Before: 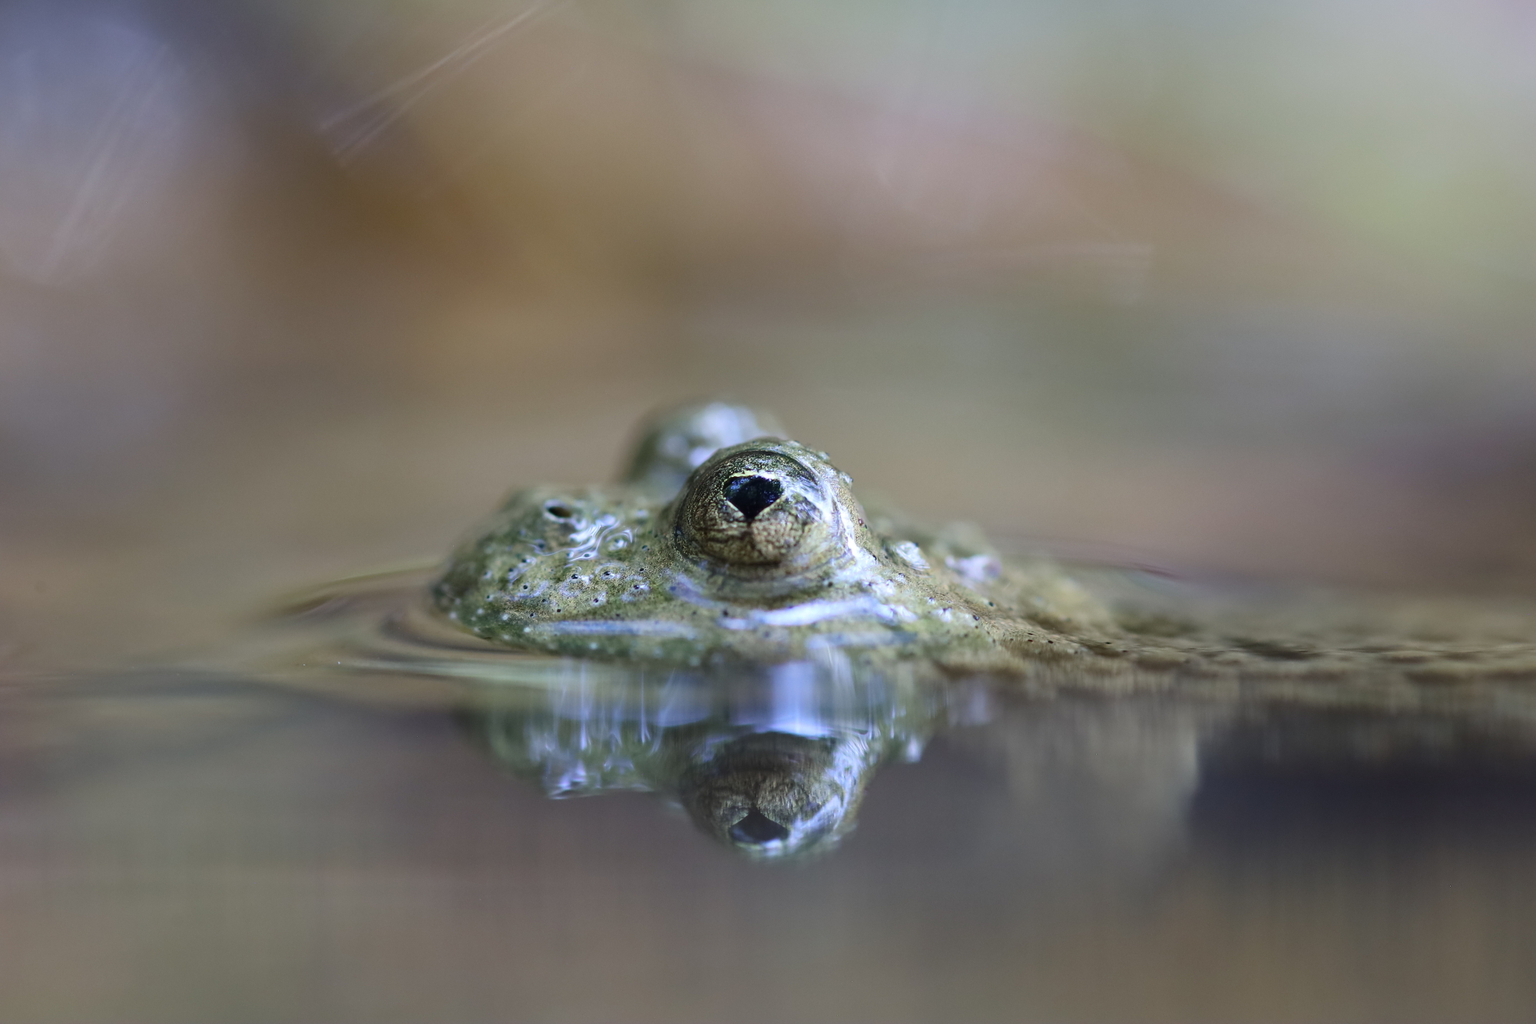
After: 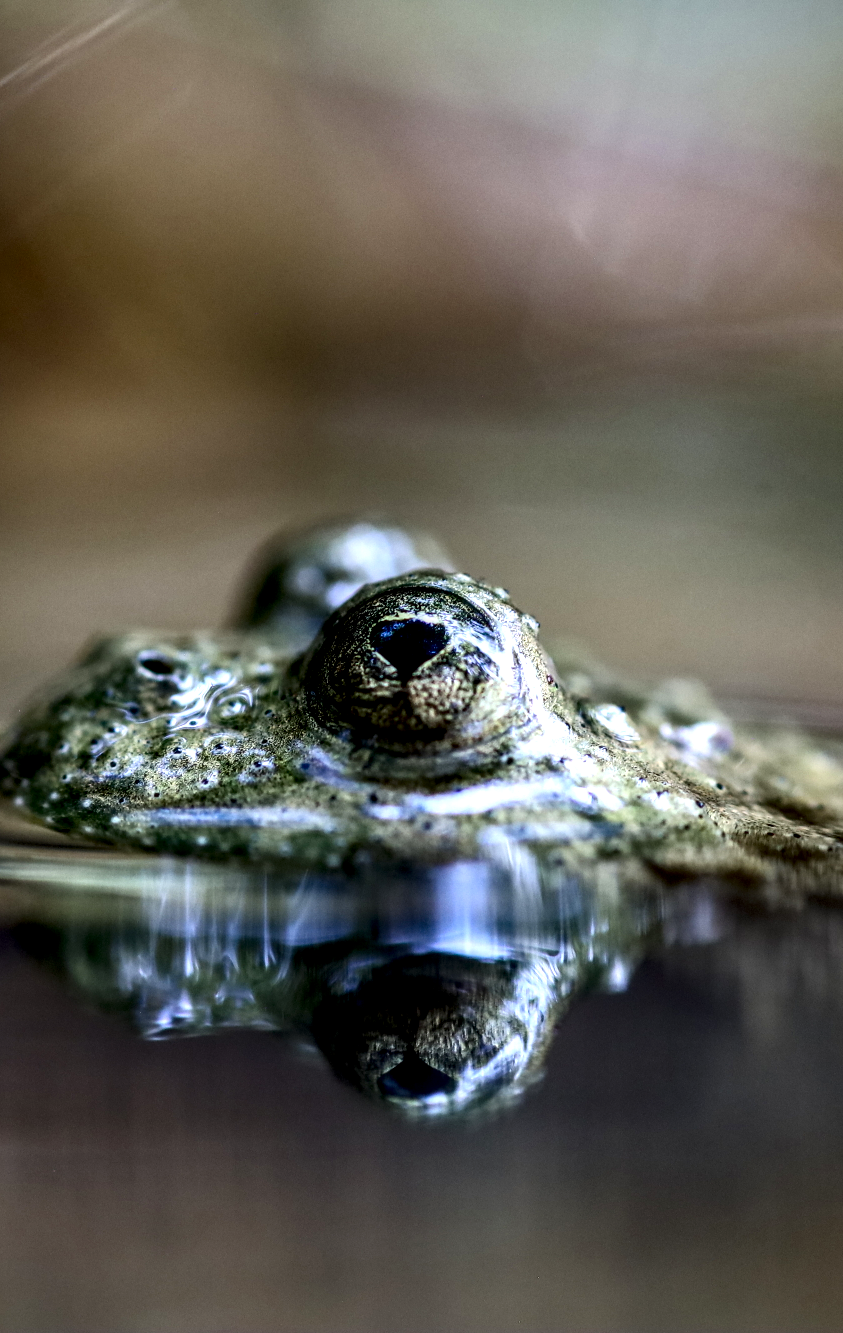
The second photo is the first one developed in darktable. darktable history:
local contrast: highlights 19%, detail 186%
contrast brightness saturation: contrast 0.22, brightness -0.19, saturation 0.24
crop: left 28.583%, right 29.231%
